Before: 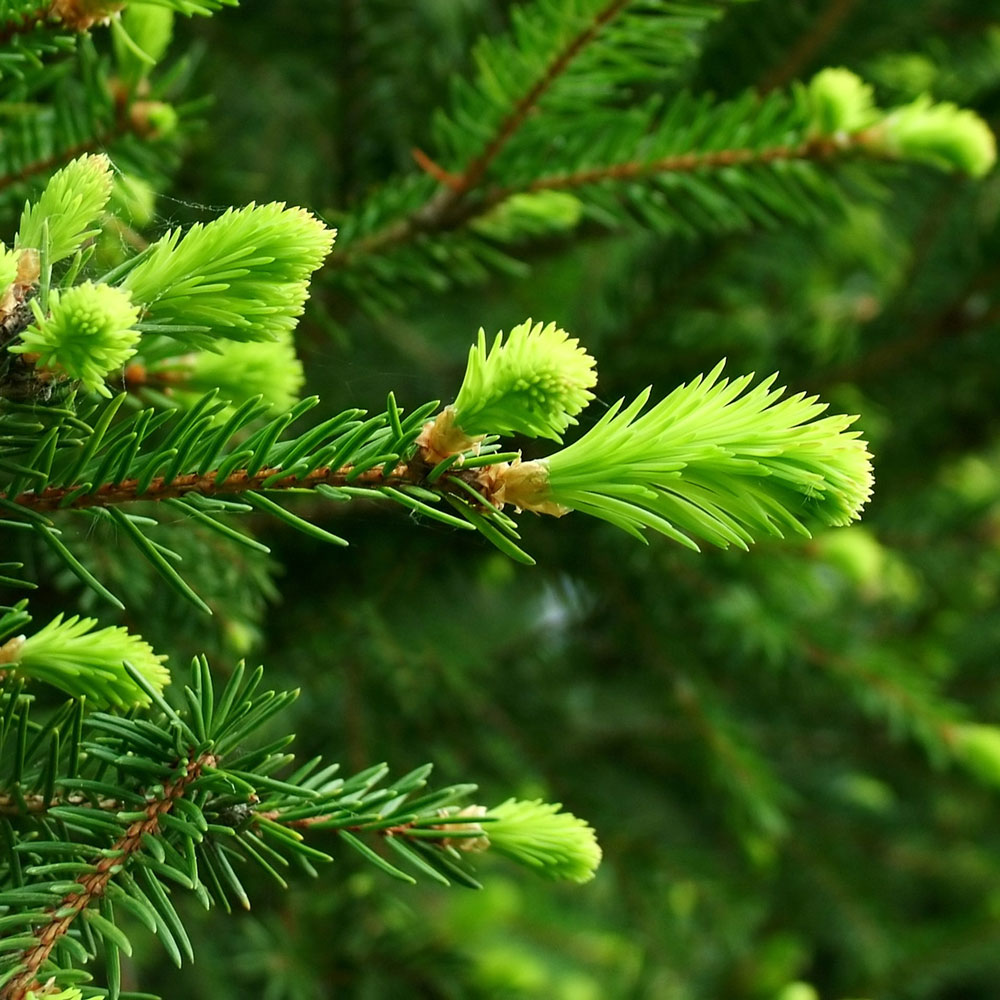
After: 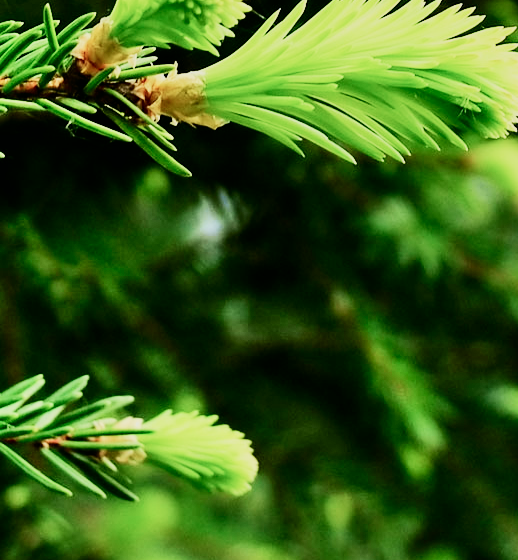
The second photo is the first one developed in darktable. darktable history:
shadows and highlights: low approximation 0.01, soften with gaussian
crop: left 34.479%, top 38.822%, right 13.718%, bottom 5.172%
tone curve: curves: ch0 [(0, 0) (0.037, 0.011) (0.135, 0.093) (0.266, 0.281) (0.461, 0.555) (0.581, 0.716) (0.675, 0.793) (0.767, 0.849) (0.91, 0.924) (1, 0.979)]; ch1 [(0, 0) (0.292, 0.278) (0.419, 0.423) (0.493, 0.492) (0.506, 0.5) (0.534, 0.529) (0.562, 0.562) (0.641, 0.663) (0.754, 0.76) (1, 1)]; ch2 [(0, 0) (0.294, 0.3) (0.361, 0.372) (0.429, 0.445) (0.478, 0.486) (0.502, 0.498) (0.518, 0.522) (0.531, 0.549) (0.561, 0.579) (0.64, 0.645) (0.7, 0.7) (0.861, 0.808) (1, 0.951)], color space Lab, independent channels, preserve colors none
sigmoid: skew -0.2, preserve hue 0%, red attenuation 0.1, red rotation 0.035, green attenuation 0.1, green rotation -0.017, blue attenuation 0.15, blue rotation -0.052, base primaries Rec2020
